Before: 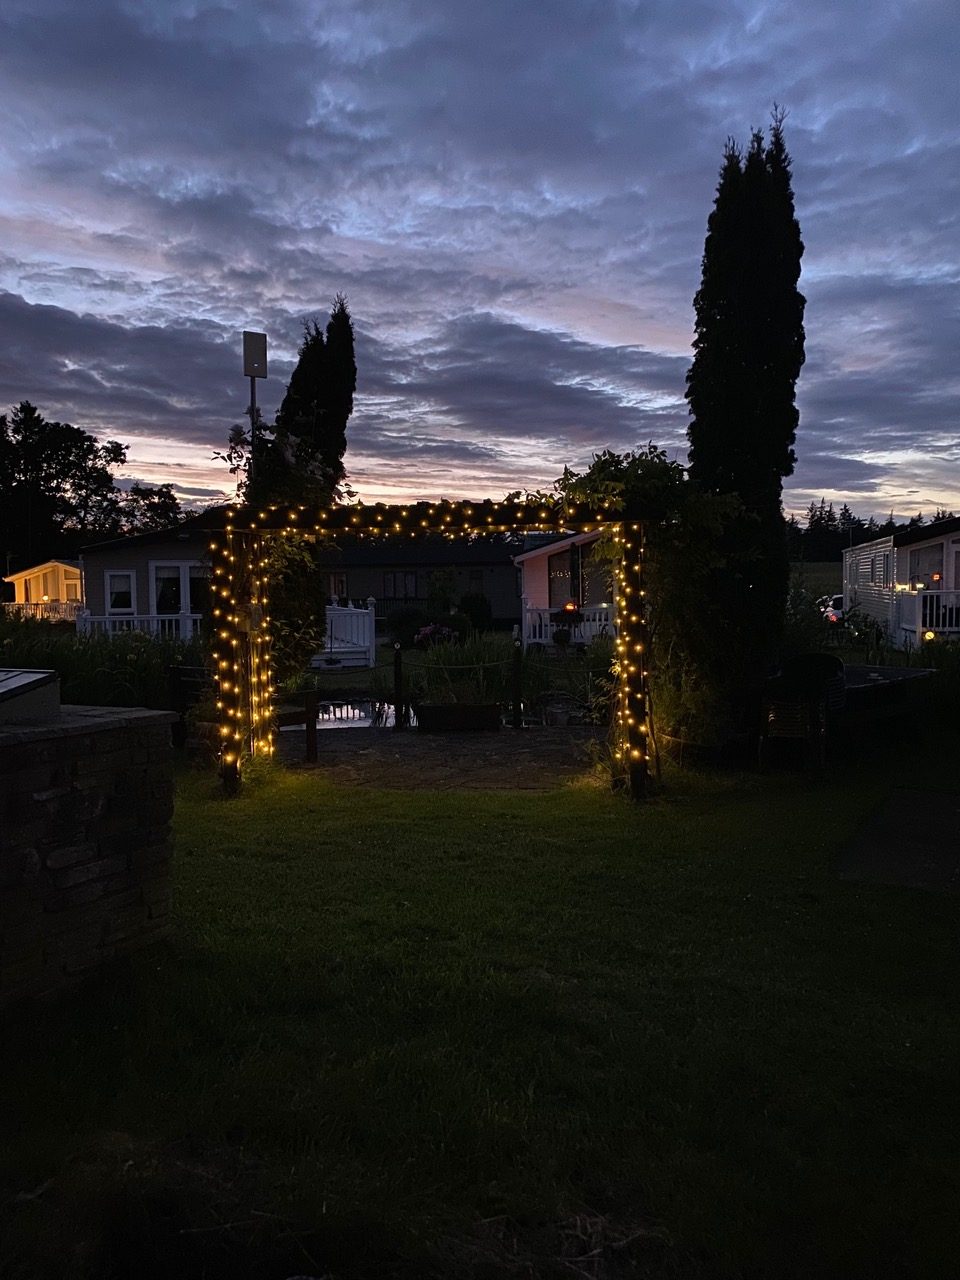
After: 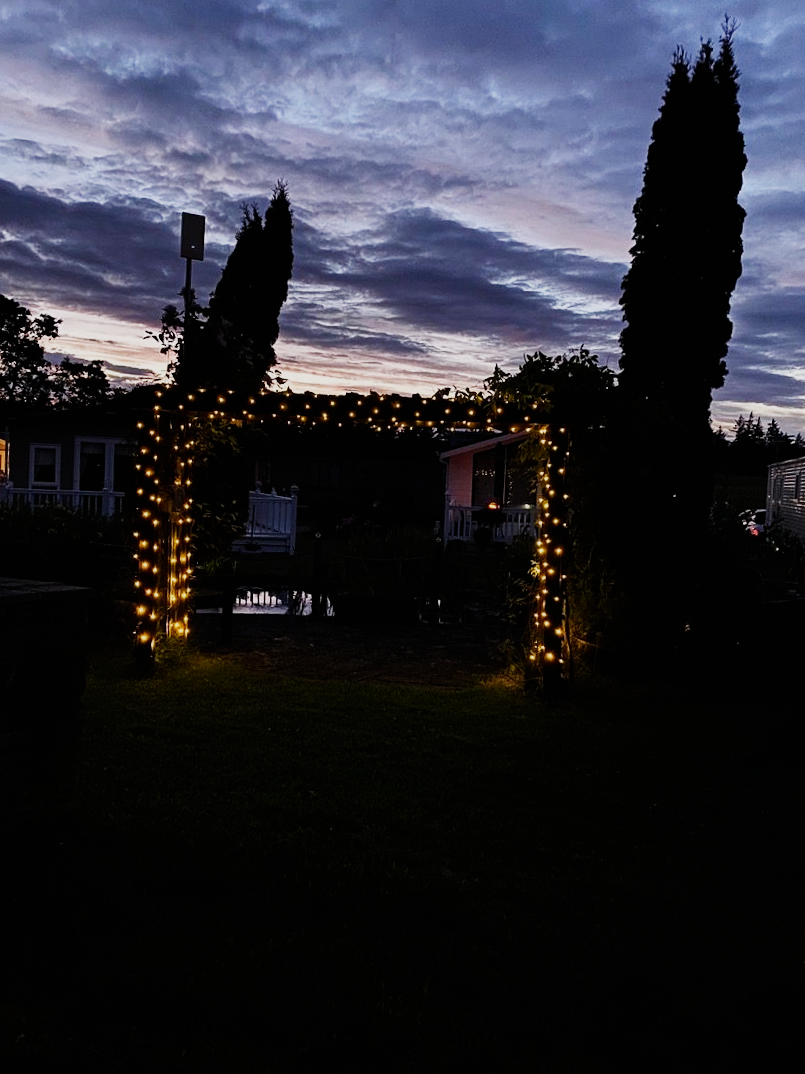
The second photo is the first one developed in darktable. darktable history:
sigmoid: contrast 1.81, skew -0.21, preserve hue 0%, red attenuation 0.1, red rotation 0.035, green attenuation 0.1, green rotation -0.017, blue attenuation 0.15, blue rotation -0.052, base primaries Rec2020
crop and rotate: angle -3.27°, left 5.211%, top 5.211%, right 4.607%, bottom 4.607%
